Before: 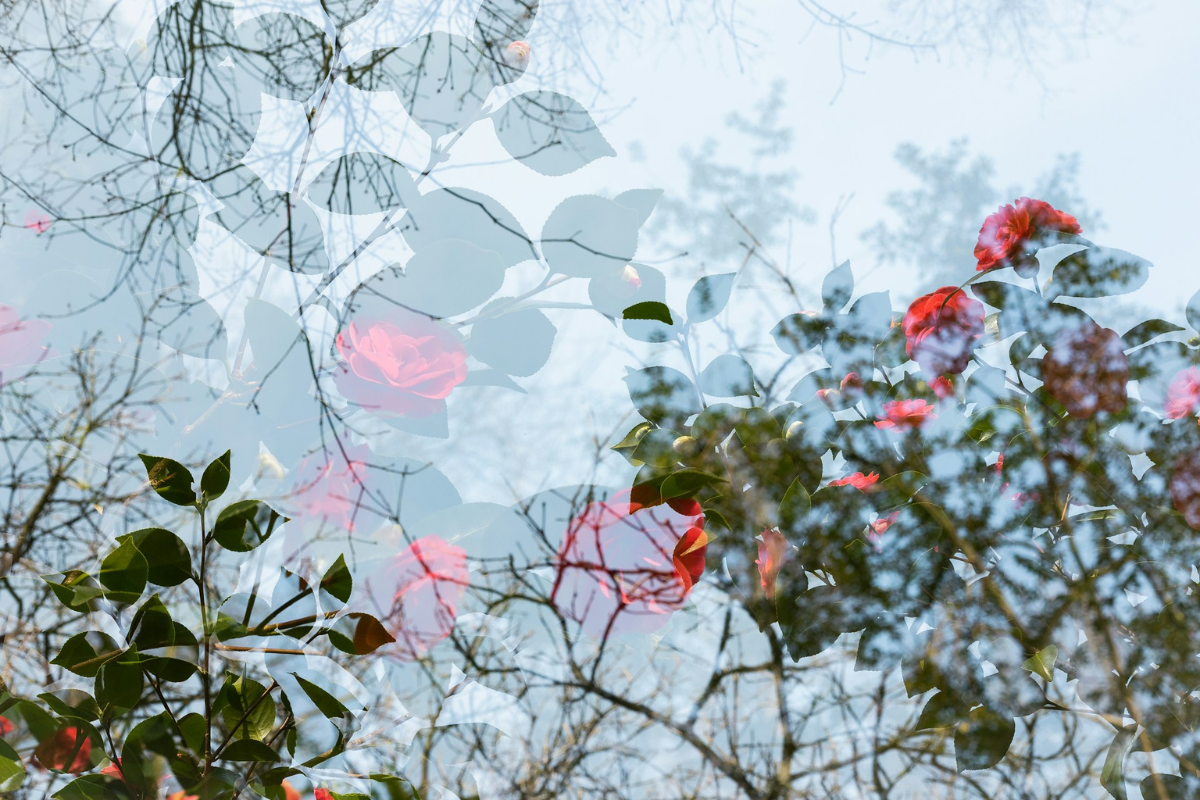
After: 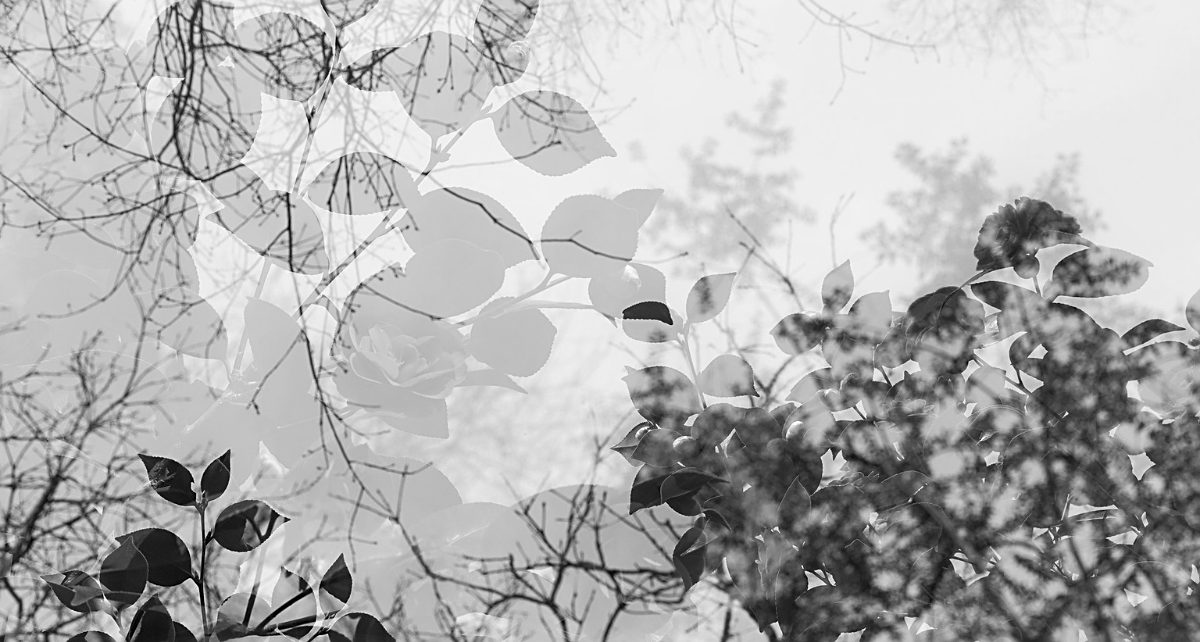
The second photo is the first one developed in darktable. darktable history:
crop: bottom 19.644%
monochrome: a 0, b 0, size 0.5, highlights 0.57
sharpen: on, module defaults
contrast brightness saturation: saturation 0.5
